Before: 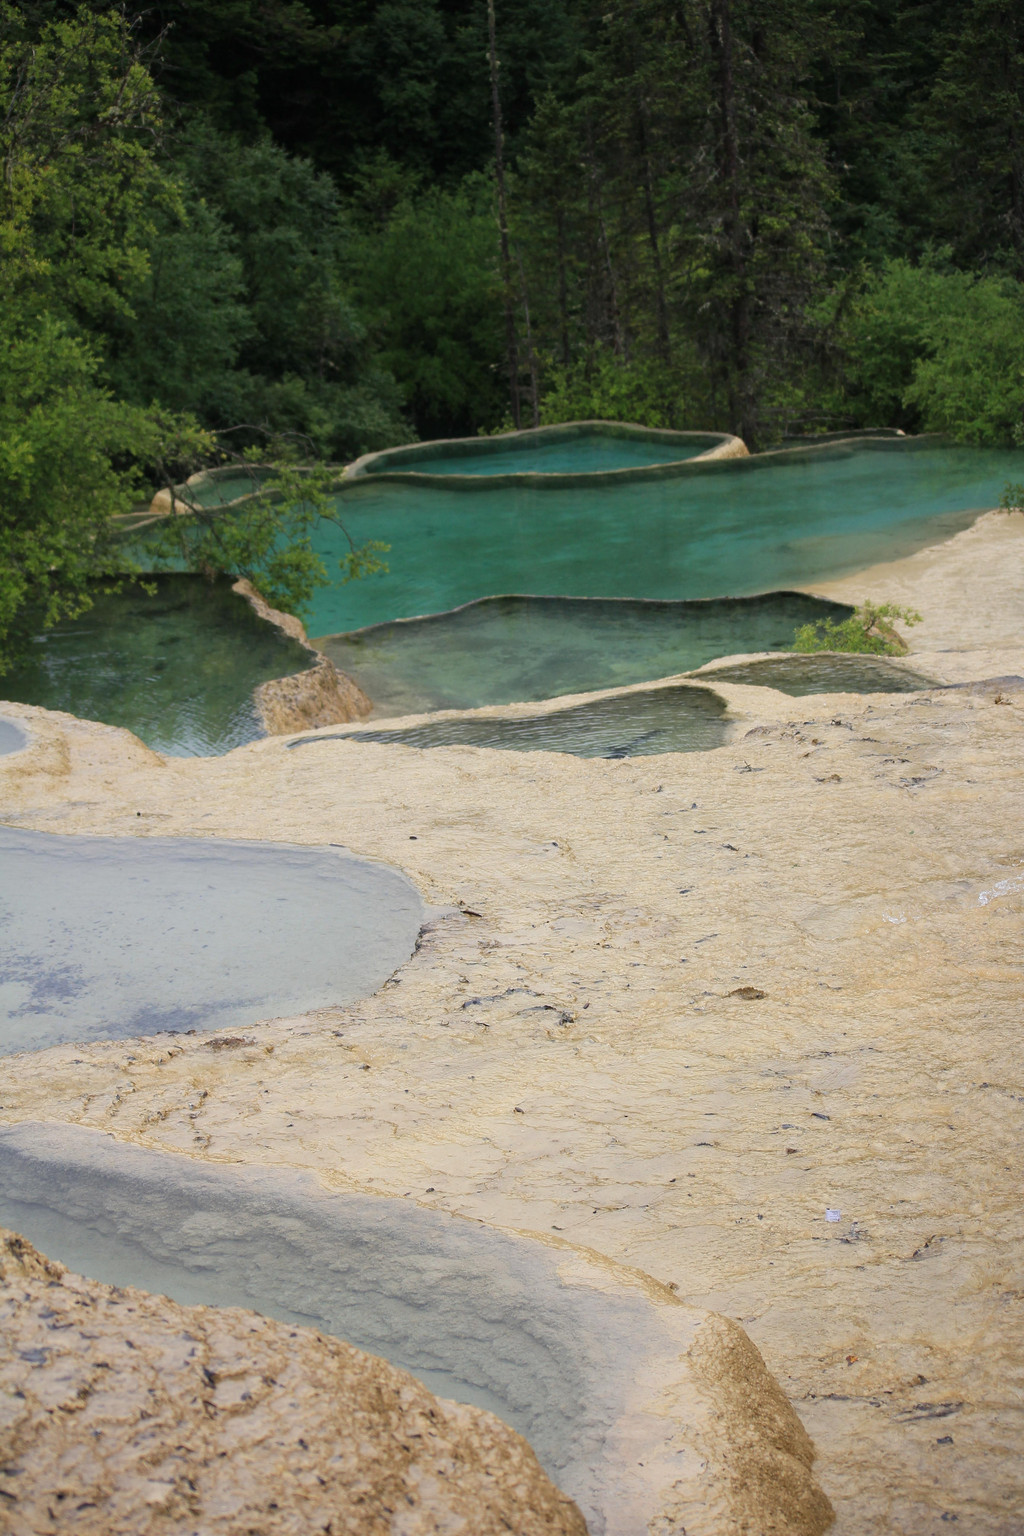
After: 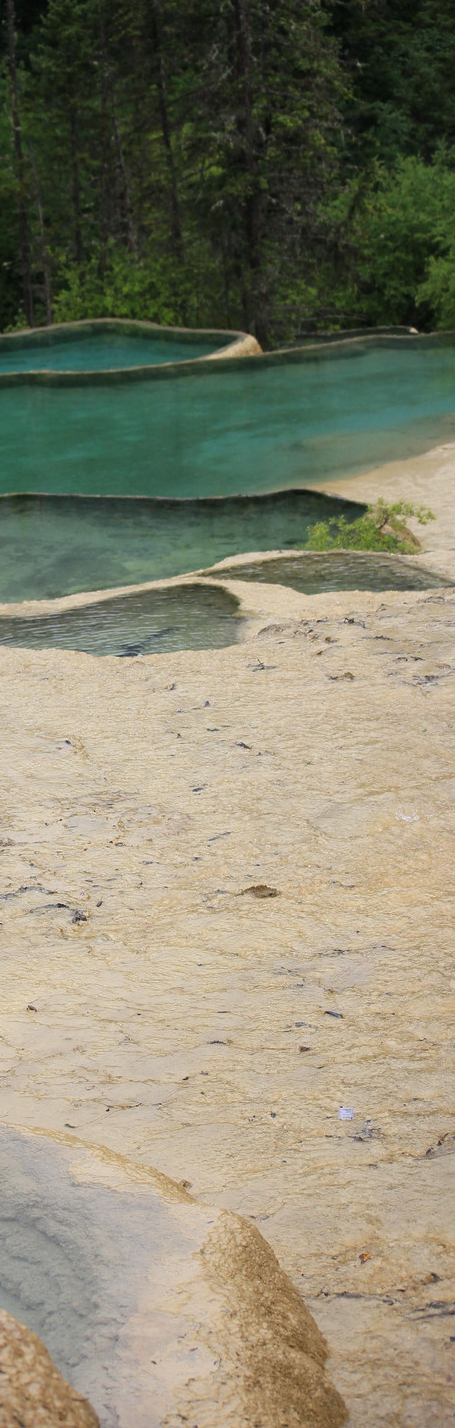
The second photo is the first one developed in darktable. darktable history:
crop: left 47.628%, top 6.643%, right 7.874%
